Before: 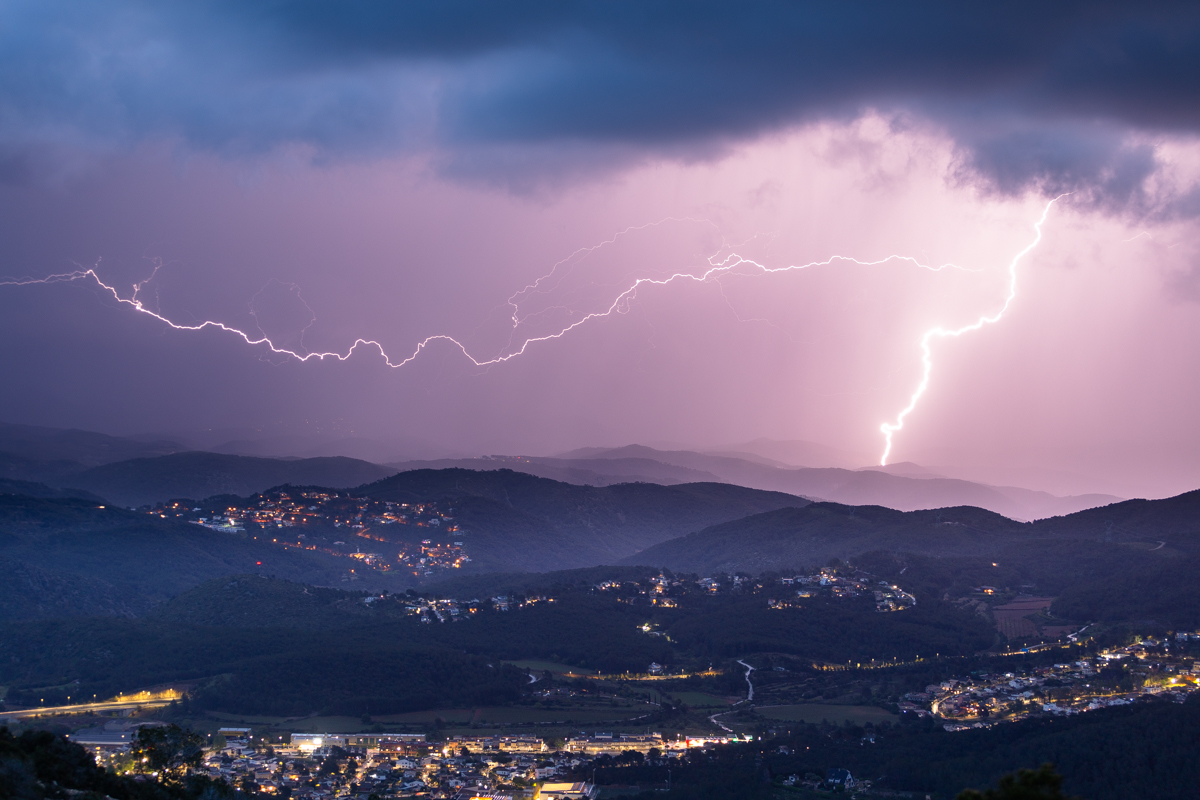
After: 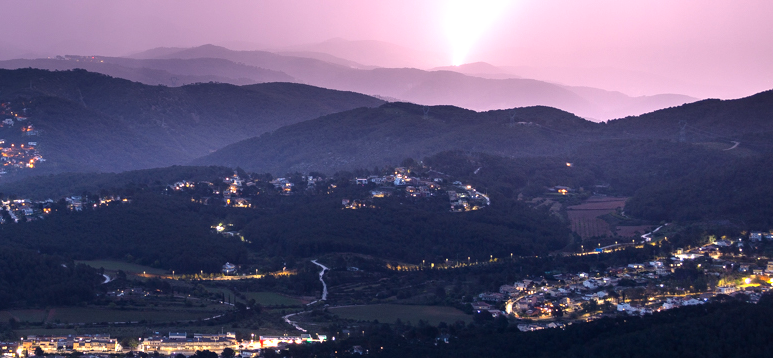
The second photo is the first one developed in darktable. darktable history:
crop and rotate: left 35.542%, top 50.216%, bottom 4.999%
tone equalizer: -8 EV -0.762 EV, -7 EV -0.697 EV, -6 EV -0.634 EV, -5 EV -0.406 EV, -3 EV 0.389 EV, -2 EV 0.6 EV, -1 EV 0.683 EV, +0 EV 0.768 EV
